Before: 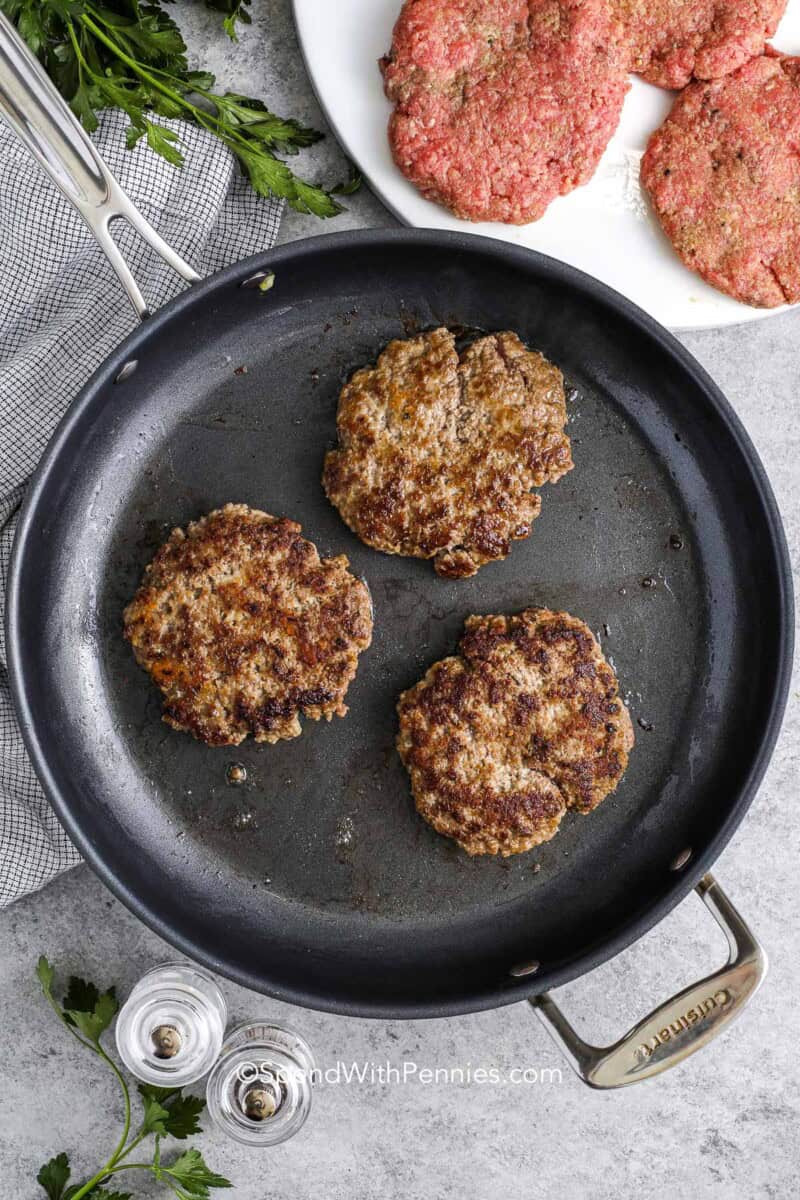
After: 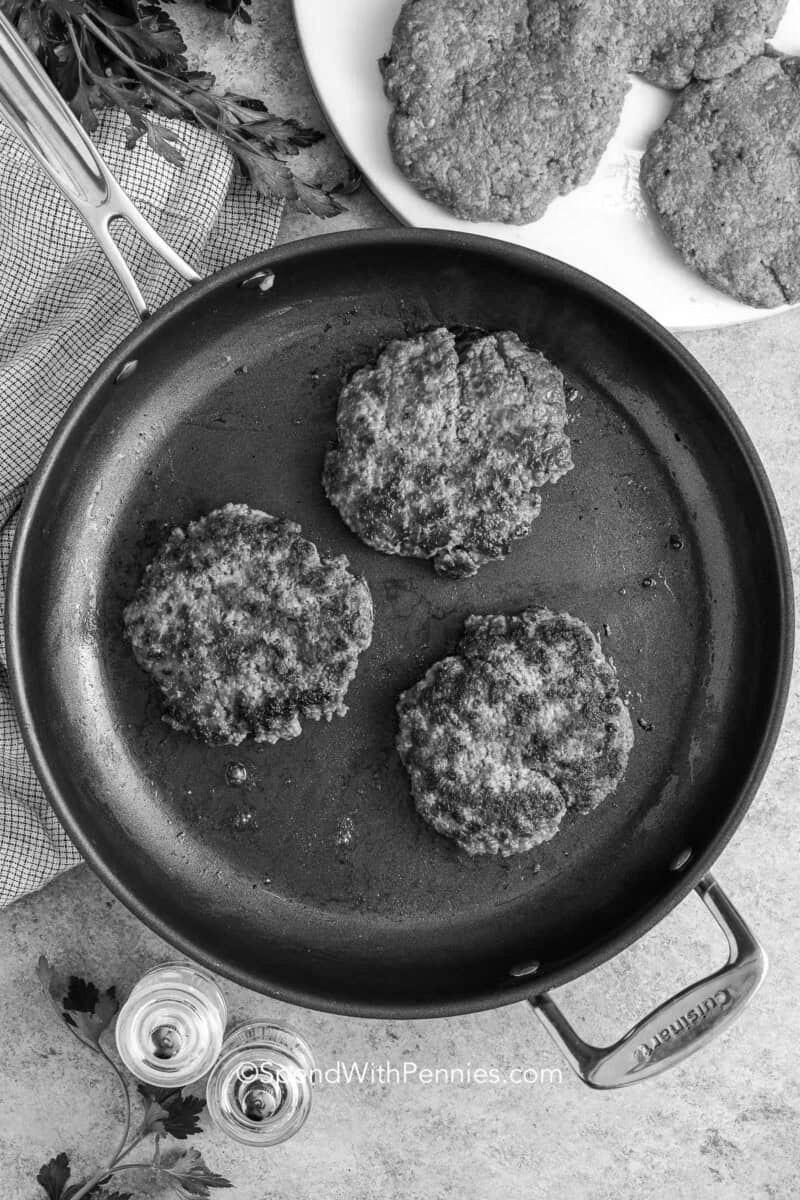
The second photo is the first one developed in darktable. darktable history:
monochrome: size 1
